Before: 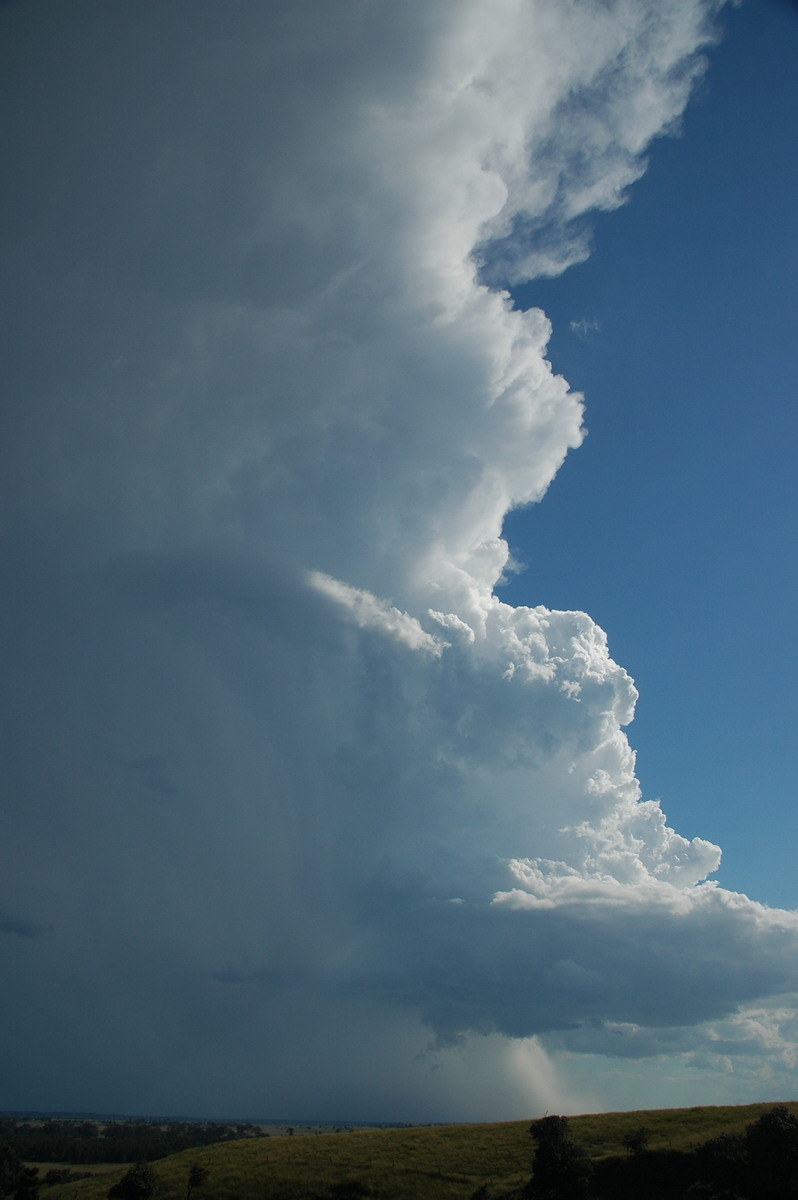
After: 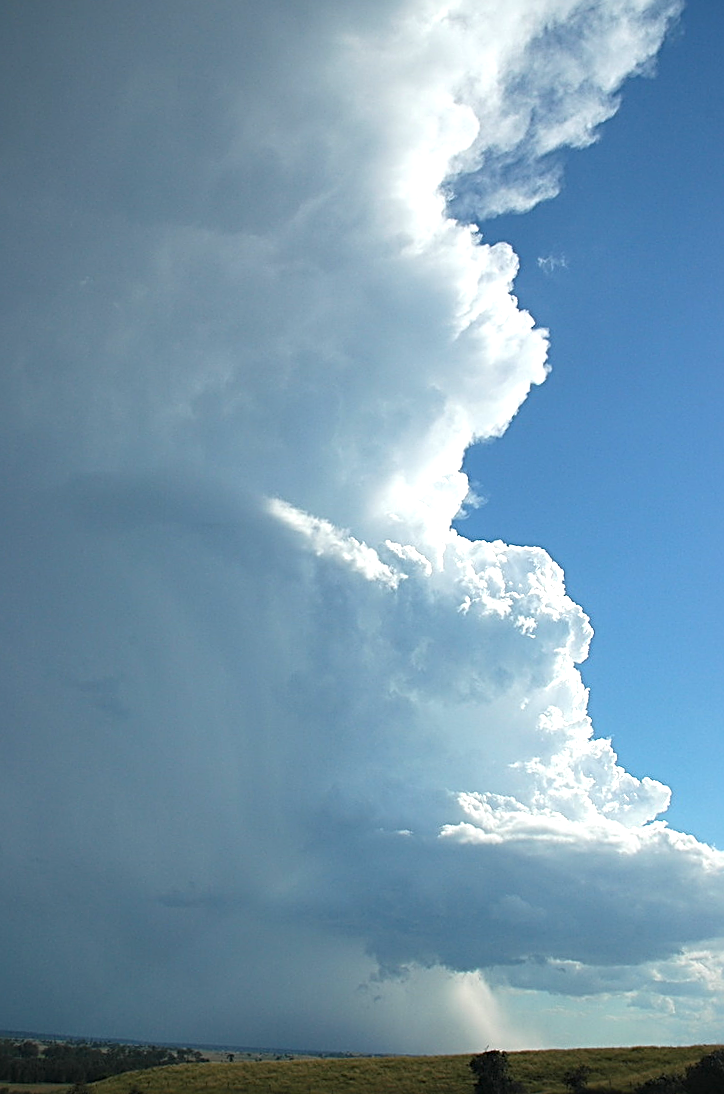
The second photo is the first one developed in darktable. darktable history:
crop and rotate: angle -1.92°, left 3.144%, top 3.658%, right 1.503%, bottom 0.612%
sharpen: radius 2.809, amount 0.704
exposure: black level correction 0, exposure 1.104 EV, compensate highlight preservation false
